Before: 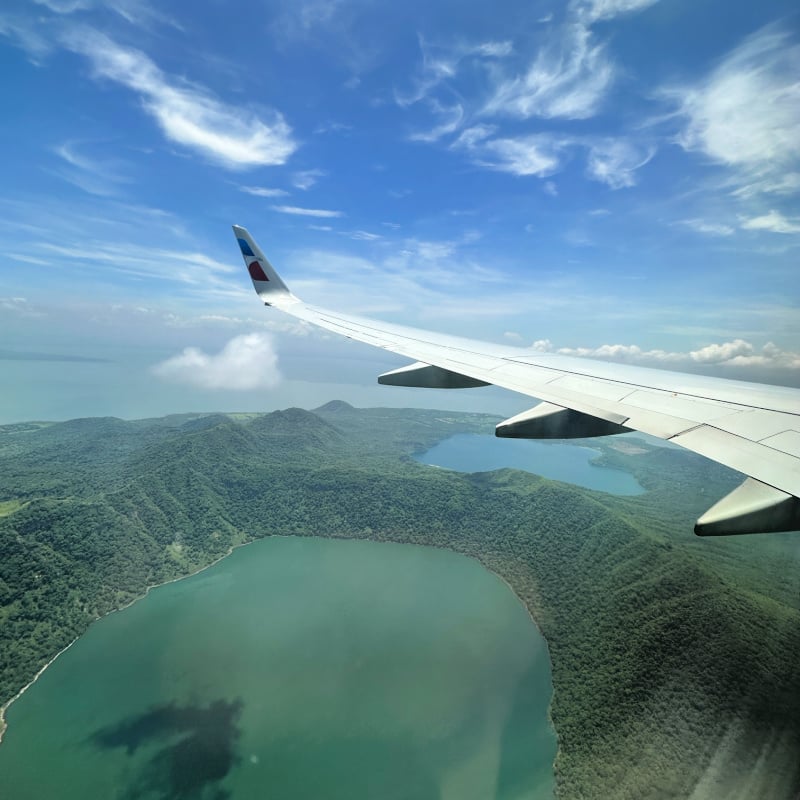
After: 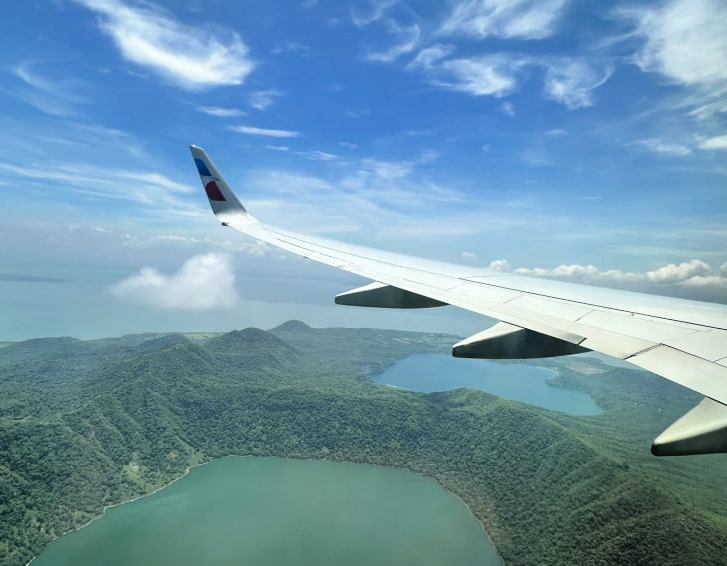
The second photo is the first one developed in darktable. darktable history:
contrast brightness saturation: contrast 0.095, brightness 0.023, saturation 0.016
crop: left 5.471%, top 10.093%, right 3.606%, bottom 19.086%
shadows and highlights: soften with gaussian
